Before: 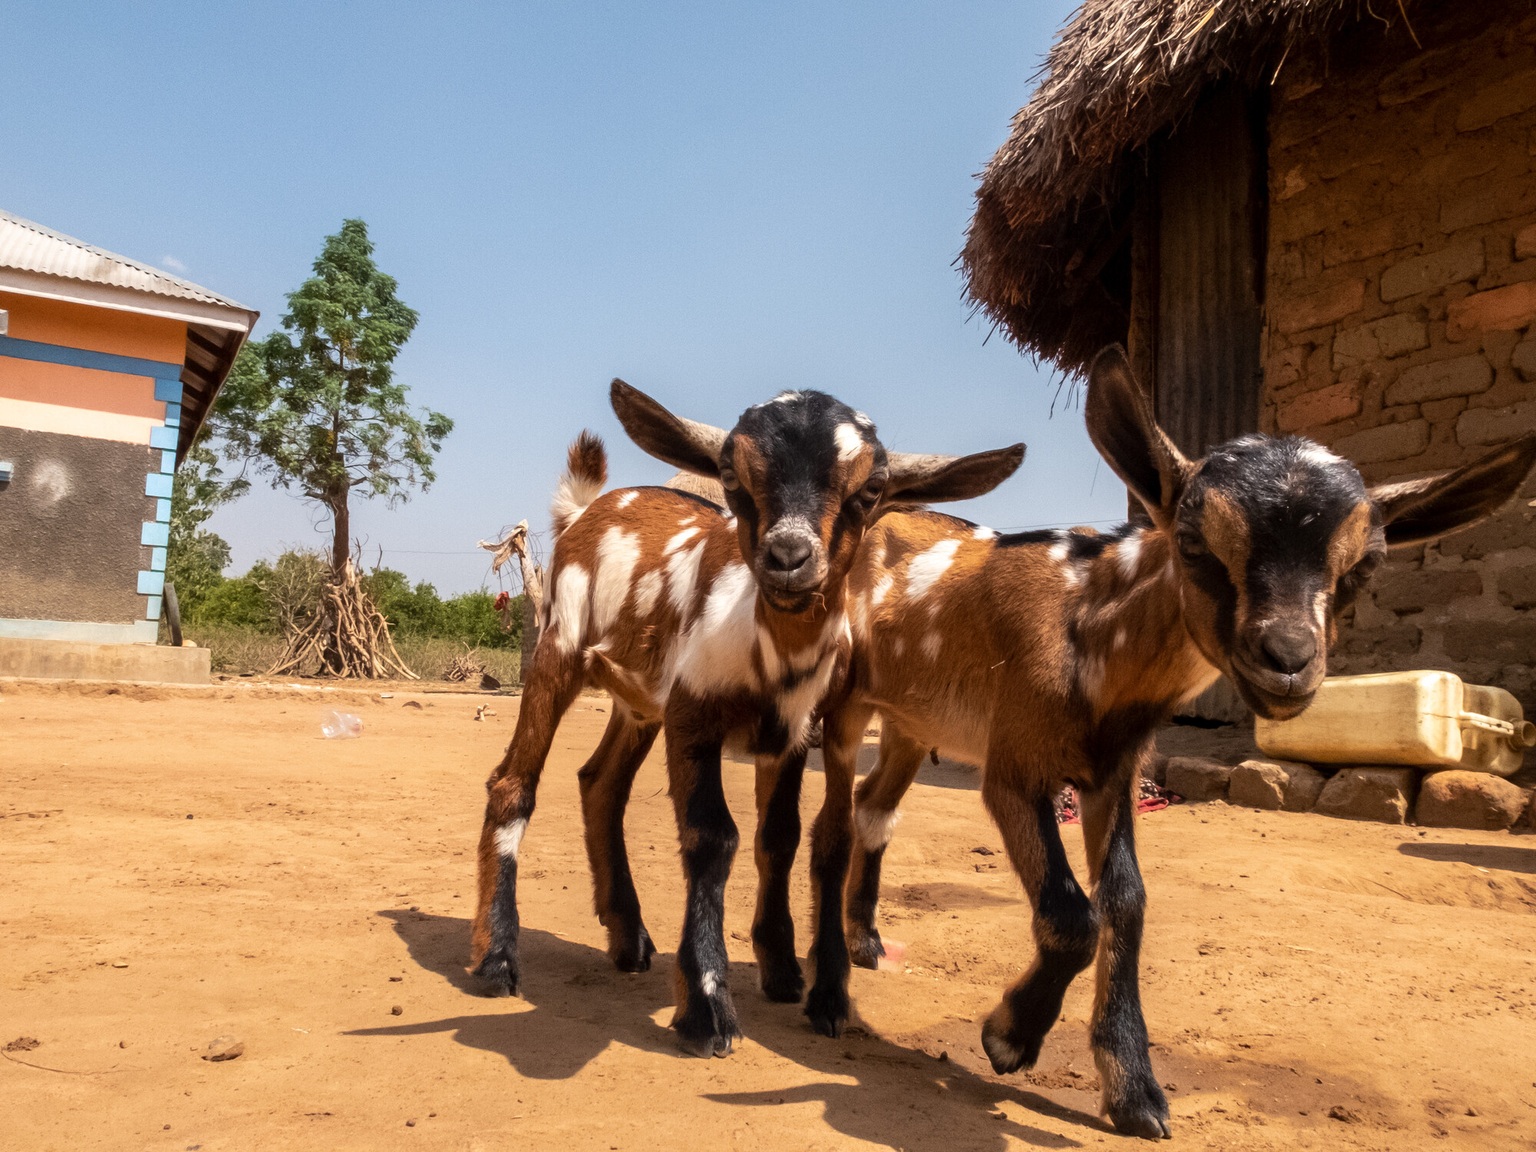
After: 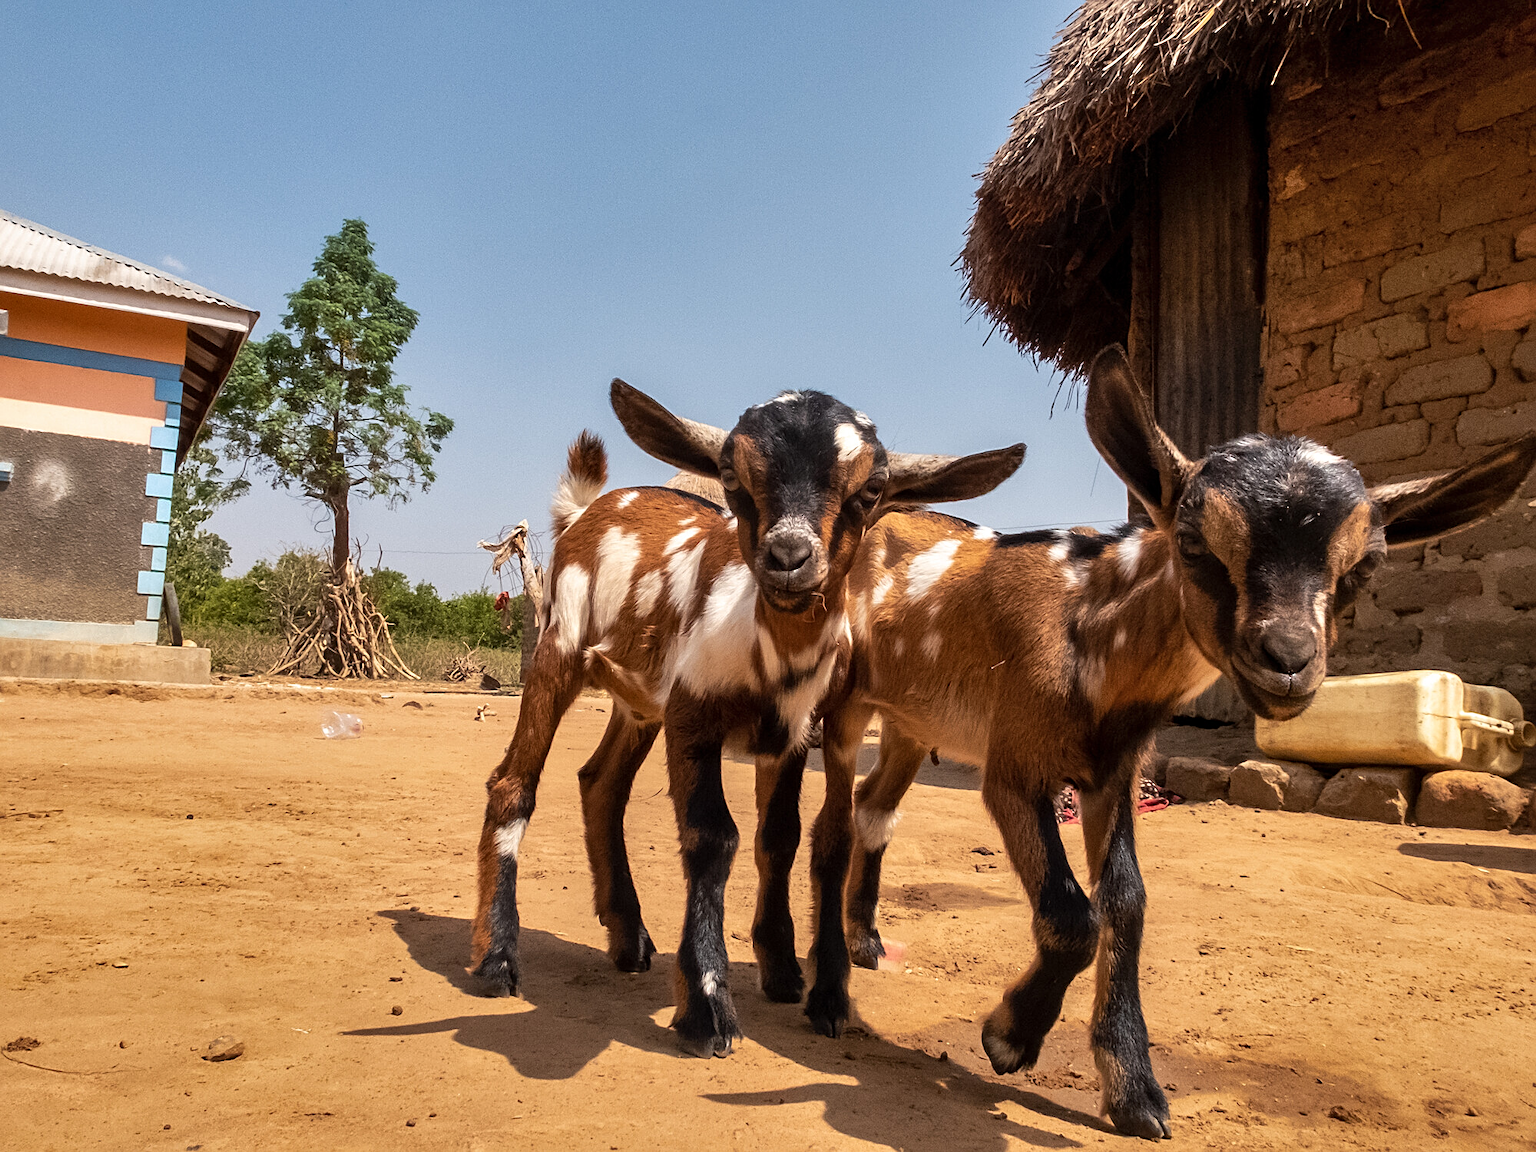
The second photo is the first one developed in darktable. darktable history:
sharpen: on, module defaults
shadows and highlights: shadows 39.41, highlights -55.24, low approximation 0.01, soften with gaussian
